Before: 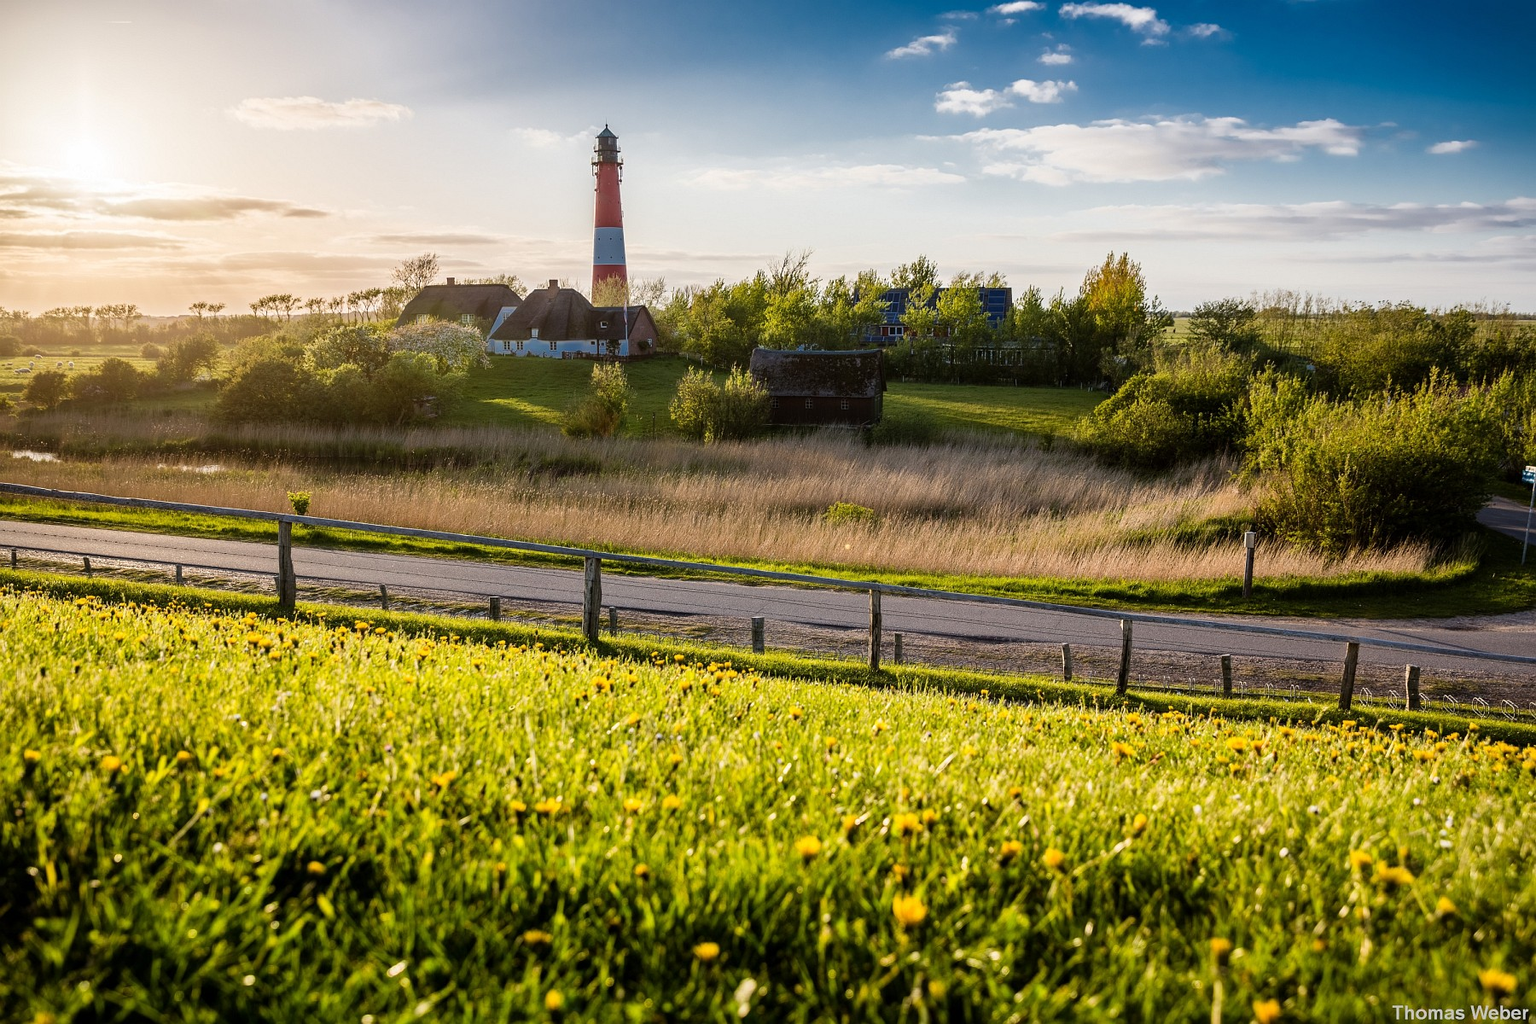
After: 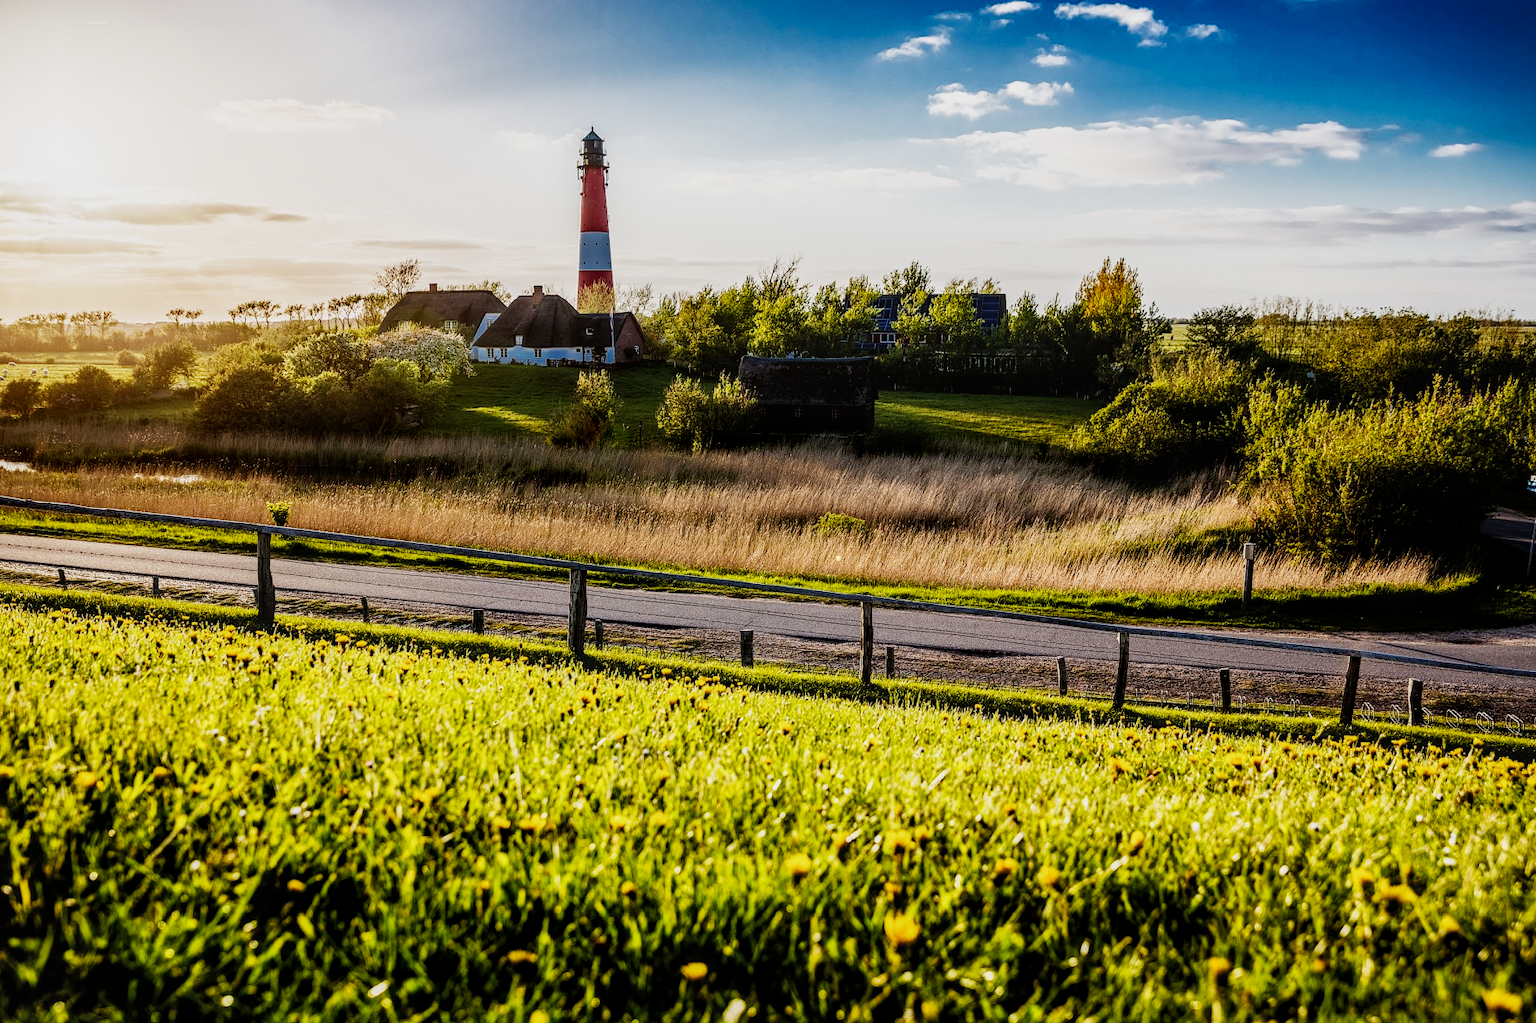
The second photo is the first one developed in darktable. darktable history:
local contrast: on, module defaults
sigmoid: contrast 2, skew -0.2, preserve hue 0%, red attenuation 0.1, red rotation 0.035, green attenuation 0.1, green rotation -0.017, blue attenuation 0.15, blue rotation -0.052, base primaries Rec2020
crop: left 1.743%, right 0.268%, bottom 2.011%
